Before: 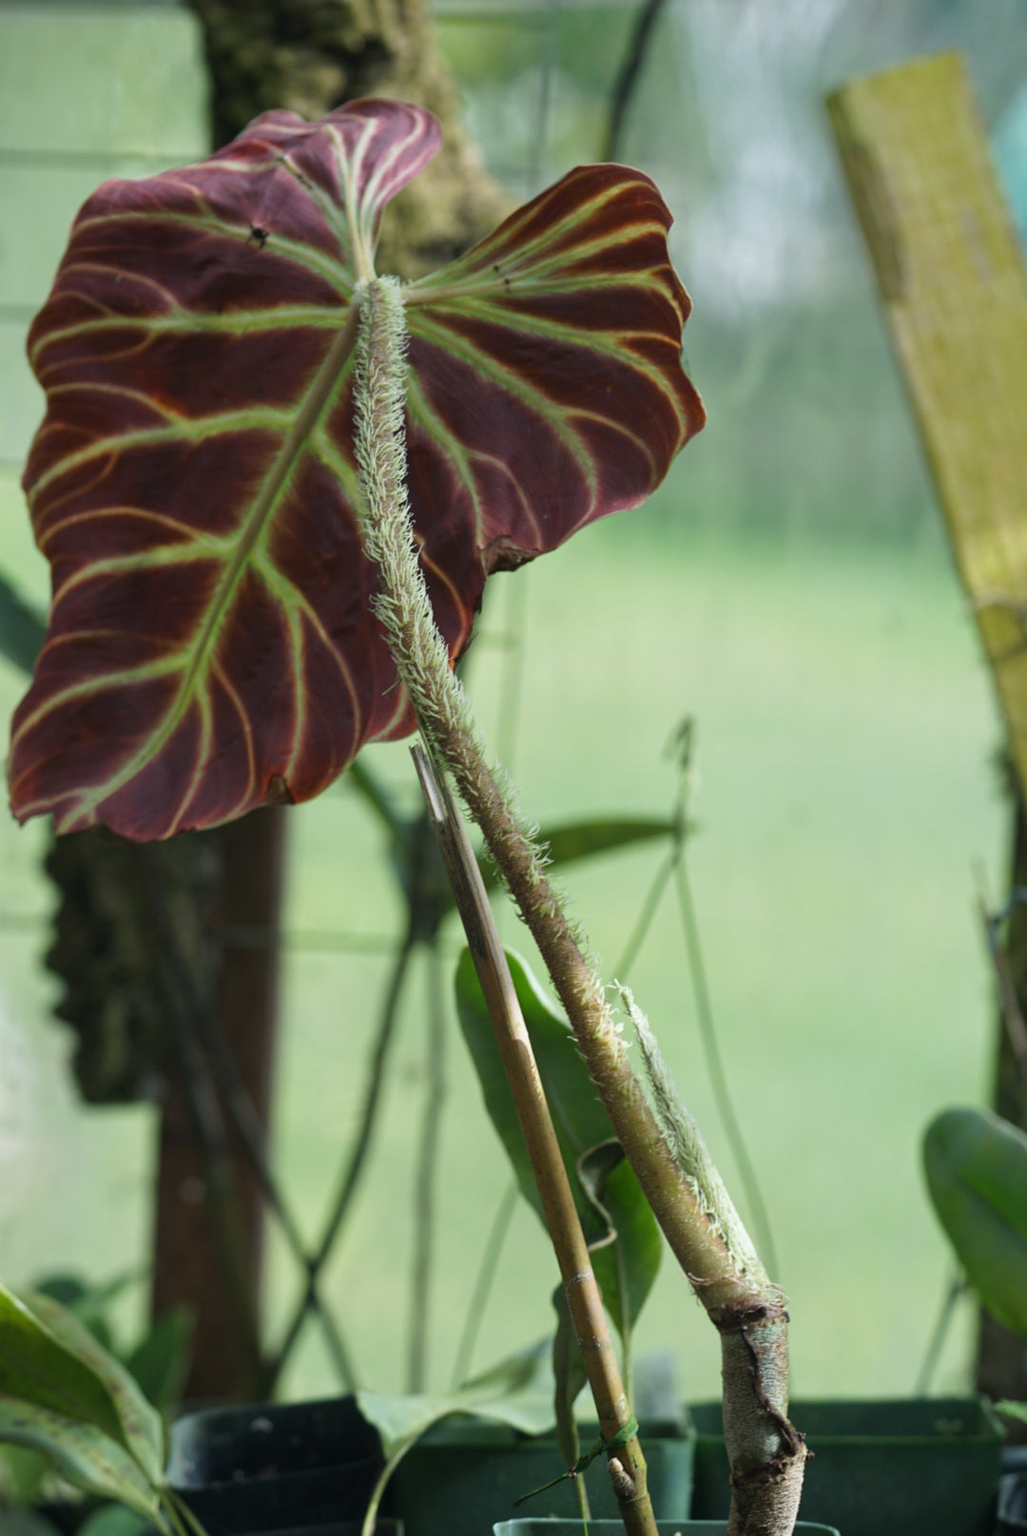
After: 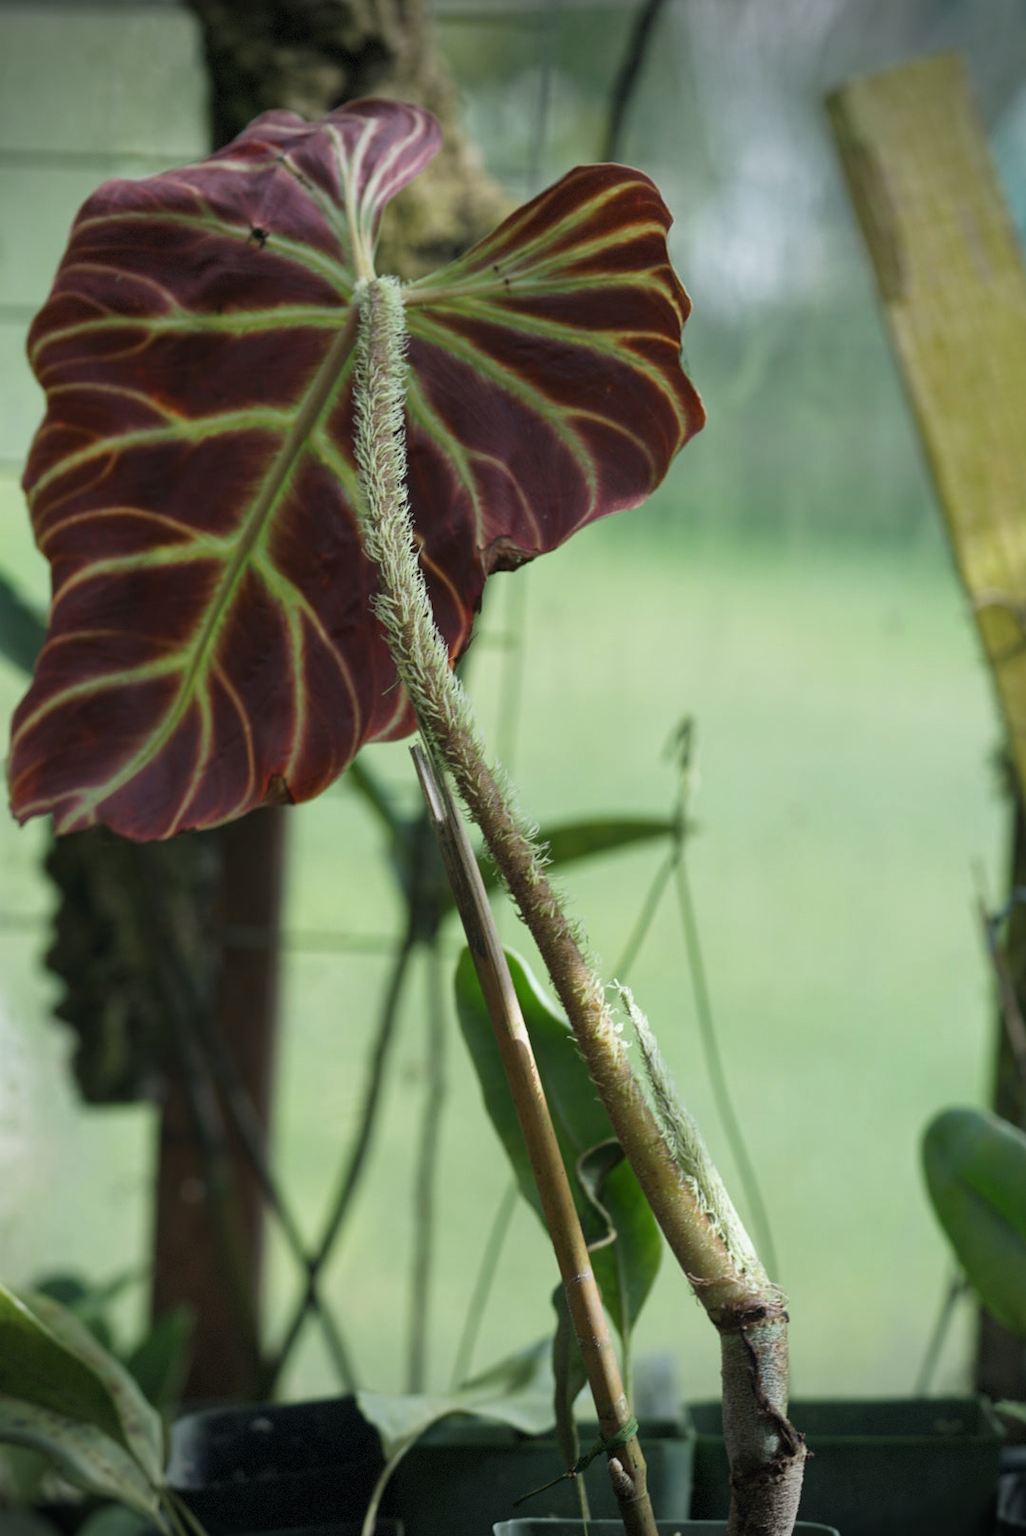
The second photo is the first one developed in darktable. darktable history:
vignetting: fall-off start 100%, brightness -0.406, saturation -0.3, width/height ratio 1.324, dithering 8-bit output, unbound false
base curve: curves: ch0 [(0, 0) (0.303, 0.277) (1, 1)]
